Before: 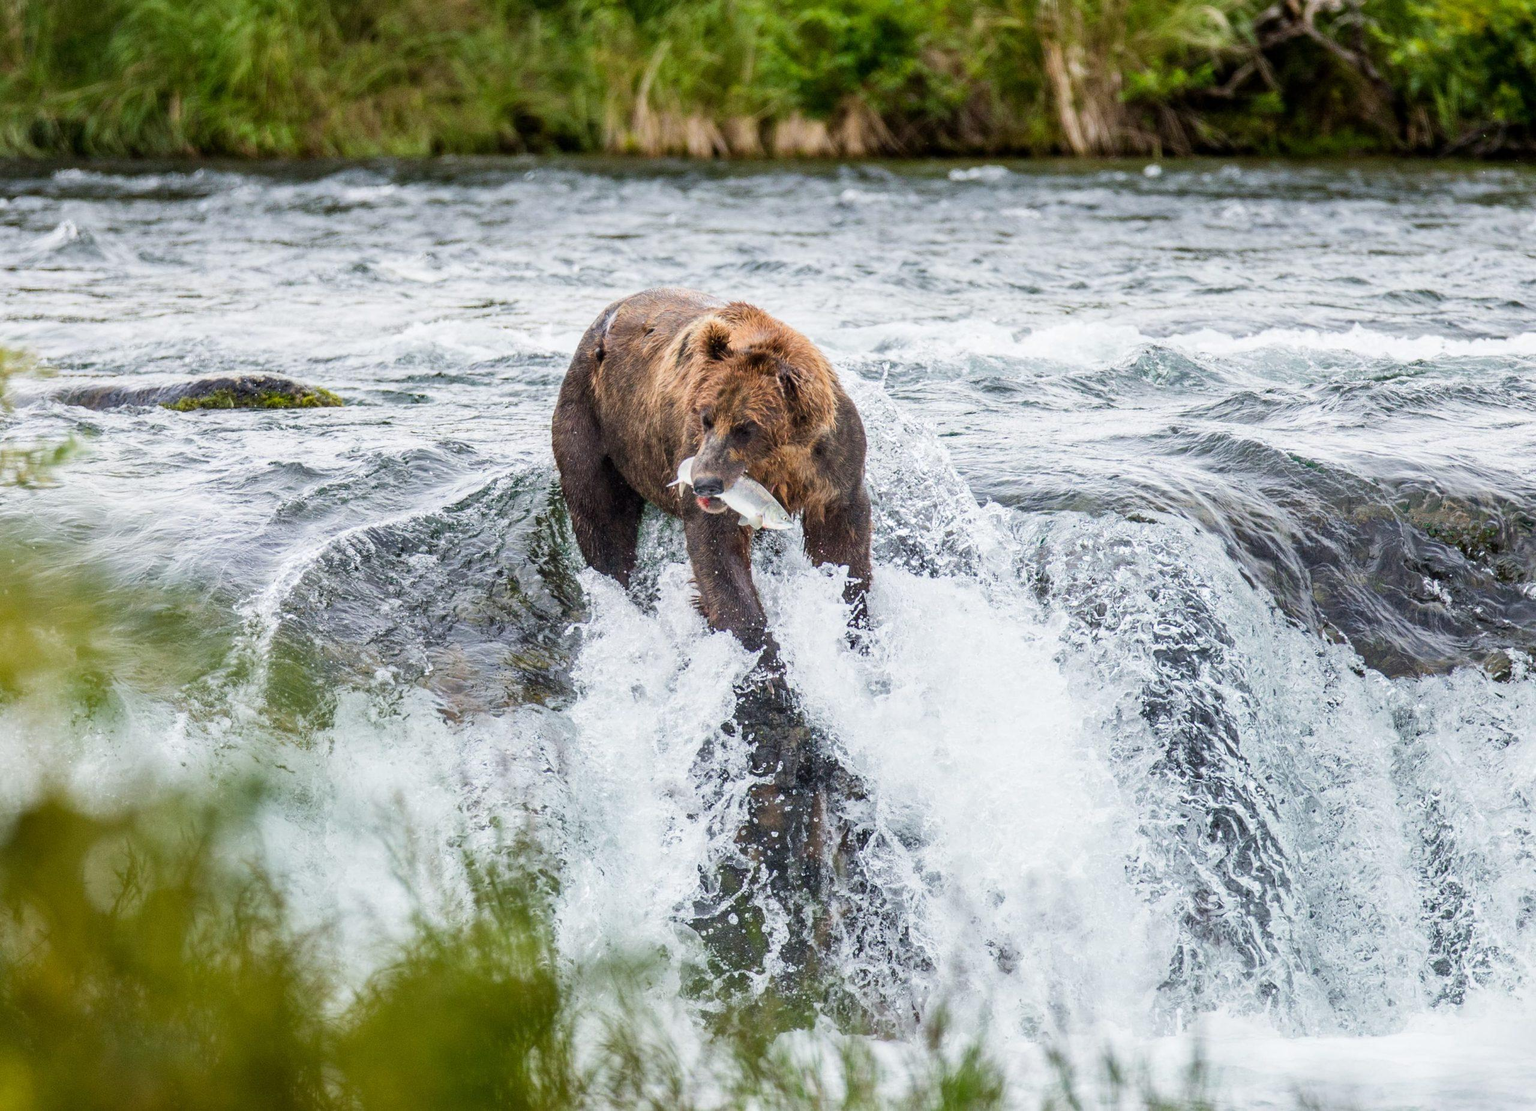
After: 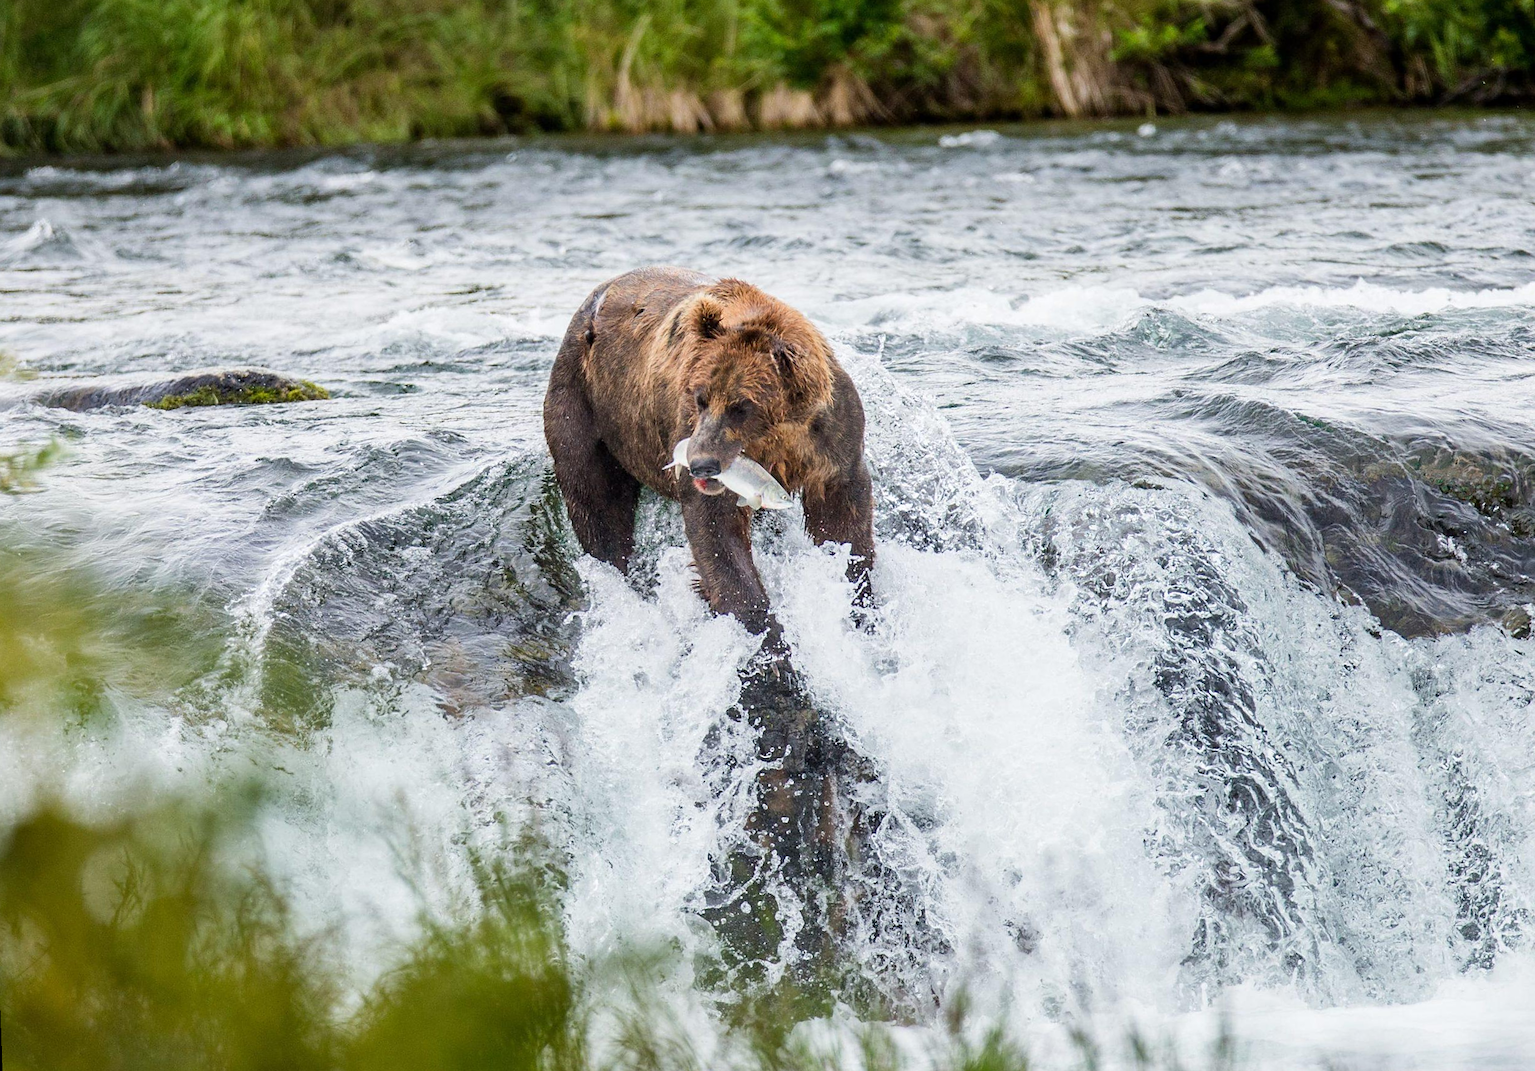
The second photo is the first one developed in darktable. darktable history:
sharpen: radius 1.559, amount 0.373, threshold 1.271
rotate and perspective: rotation -2°, crop left 0.022, crop right 0.978, crop top 0.049, crop bottom 0.951
